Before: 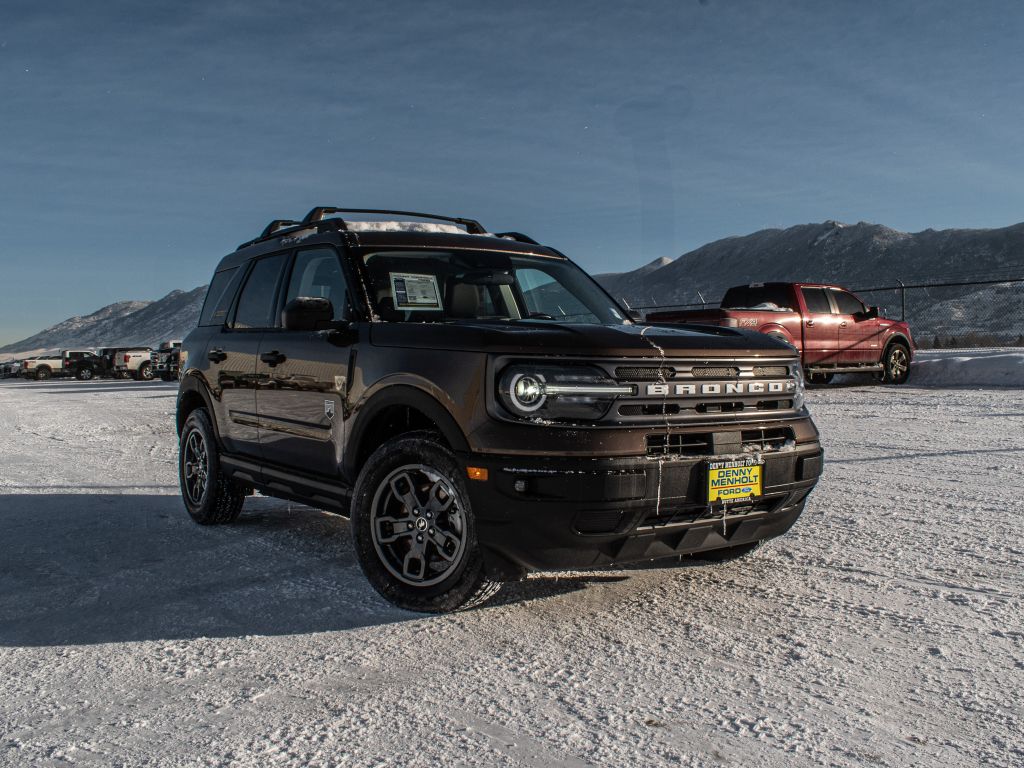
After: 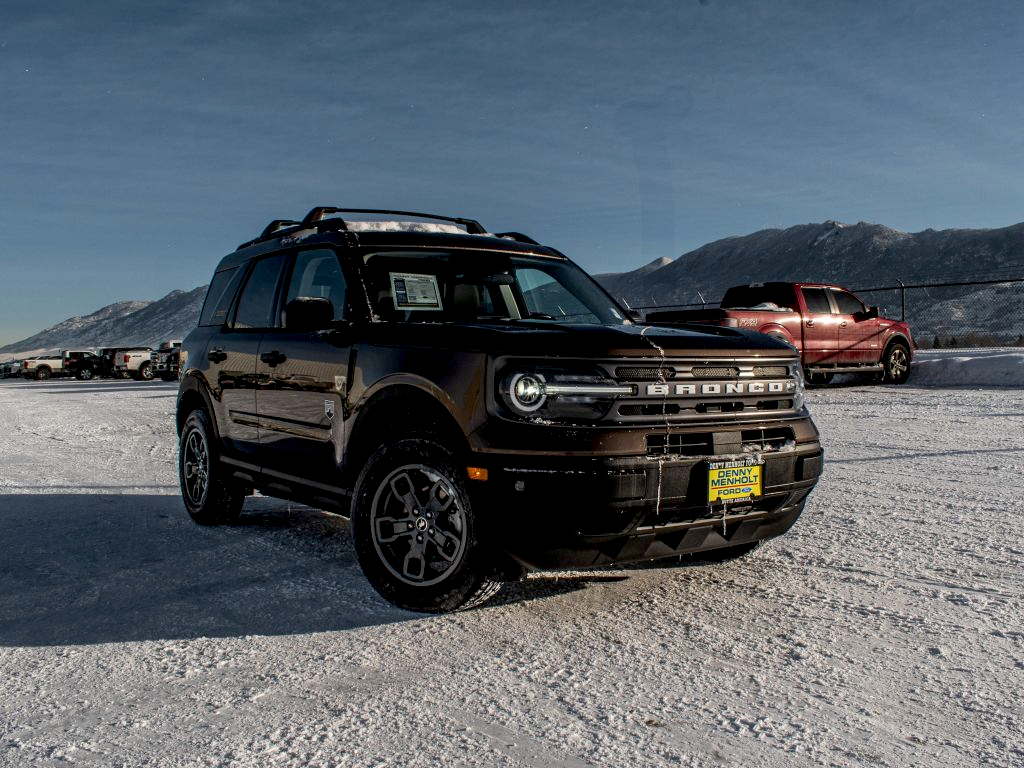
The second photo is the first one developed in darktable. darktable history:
exposure: black level correction 0.01, exposure 0.012 EV, compensate highlight preservation false
